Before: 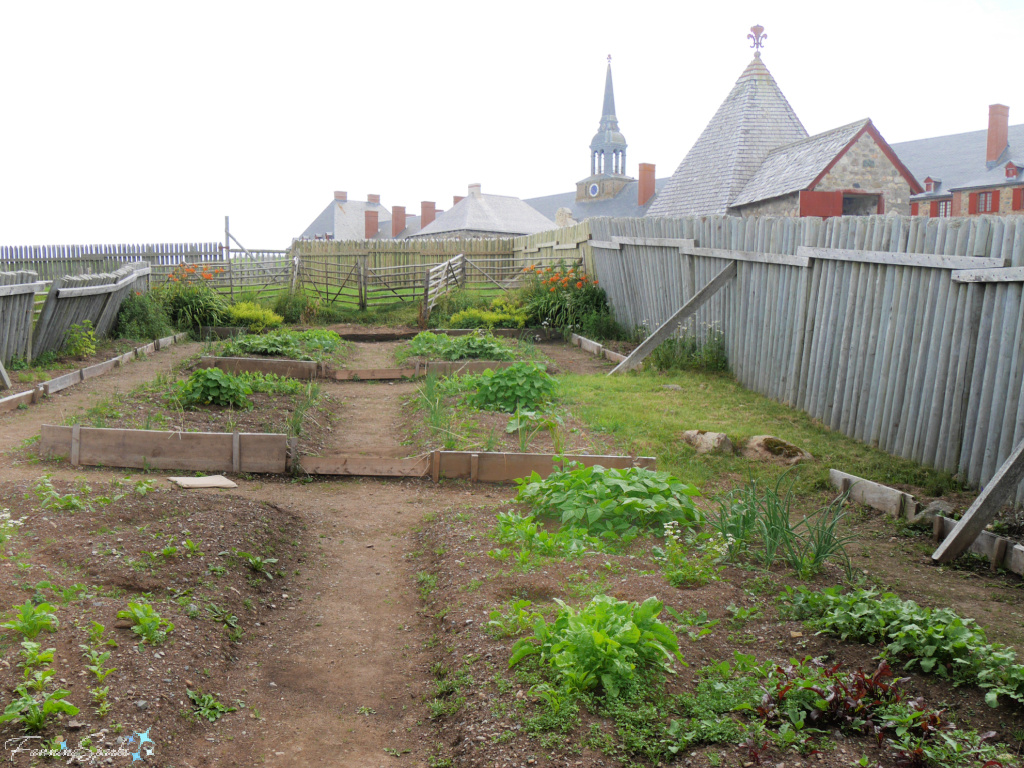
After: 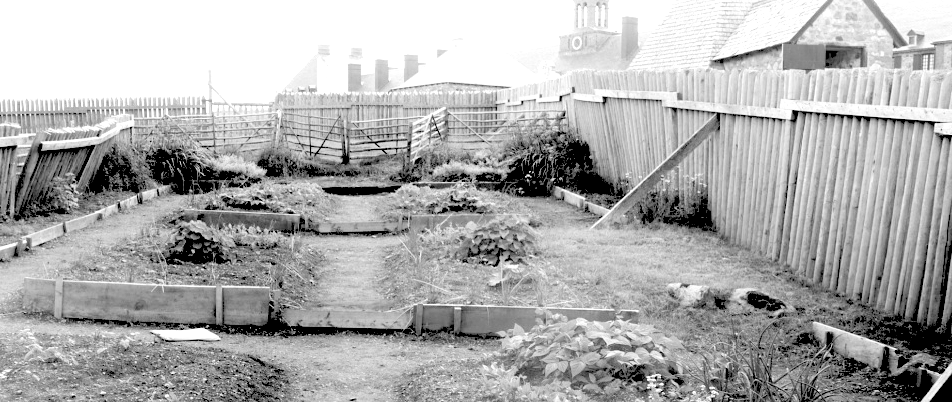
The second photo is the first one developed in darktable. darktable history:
exposure: black level correction 0.031, exposure 0.304 EV, compensate highlight preservation false
crop: left 1.744%, top 19.225%, right 5.069%, bottom 28.357%
tone equalizer: -8 EV -0.75 EV, -7 EV -0.7 EV, -6 EV -0.6 EV, -5 EV -0.4 EV, -3 EV 0.4 EV, -2 EV 0.6 EV, -1 EV 0.7 EV, +0 EV 0.75 EV, edges refinement/feathering 500, mask exposure compensation -1.57 EV, preserve details no
rgb levels: levels [[0.027, 0.429, 0.996], [0, 0.5, 1], [0, 0.5, 1]]
monochrome: a 1.94, b -0.638
contrast equalizer: y [[0.5 ×6], [0.5 ×6], [0.5, 0.5, 0.501, 0.545, 0.707, 0.863], [0 ×6], [0 ×6]]
